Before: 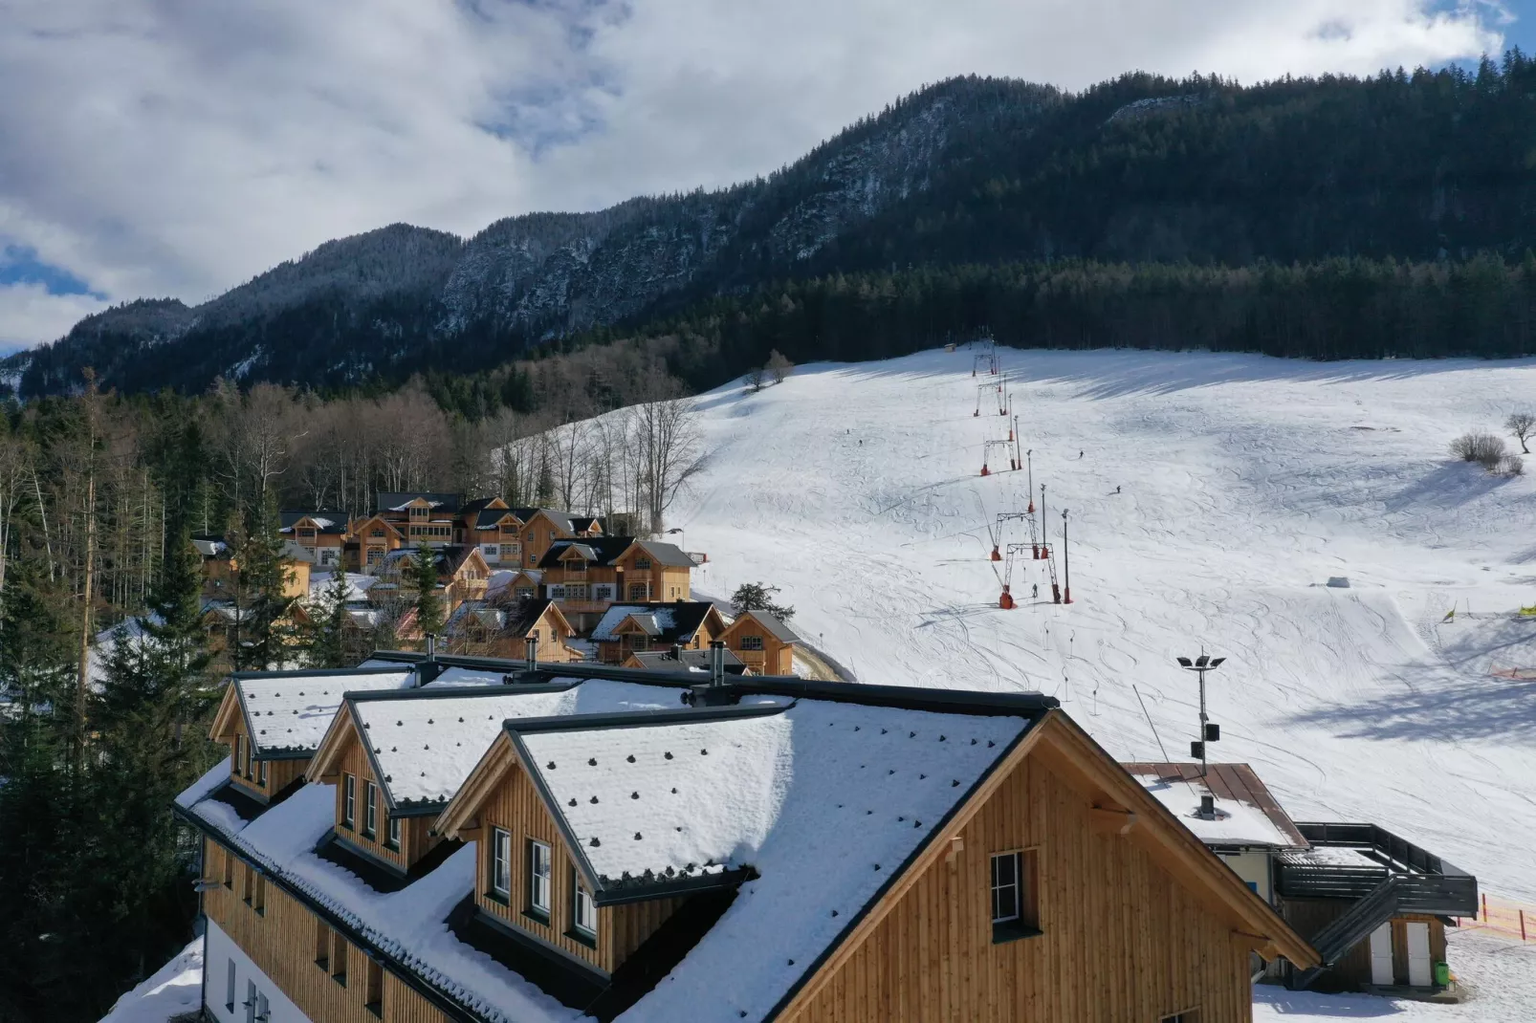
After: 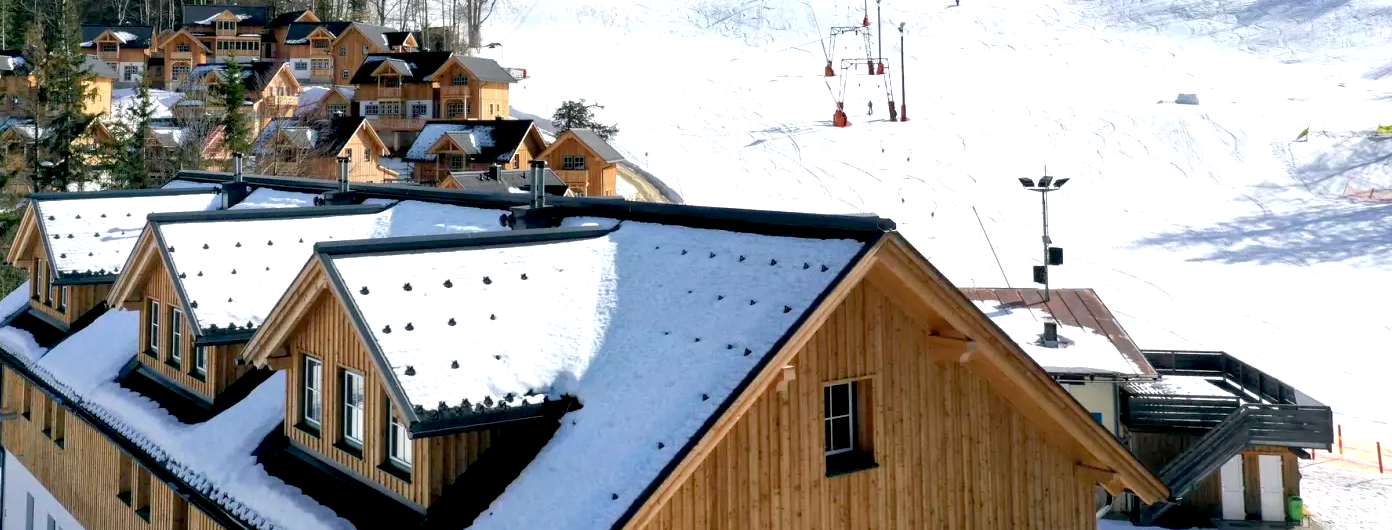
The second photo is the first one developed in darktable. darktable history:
exposure: black level correction 0.008, exposure 0.982 EV, compensate exposure bias true, compensate highlight preservation false
crop and rotate: left 13.307%, top 47.678%, bottom 2.764%
